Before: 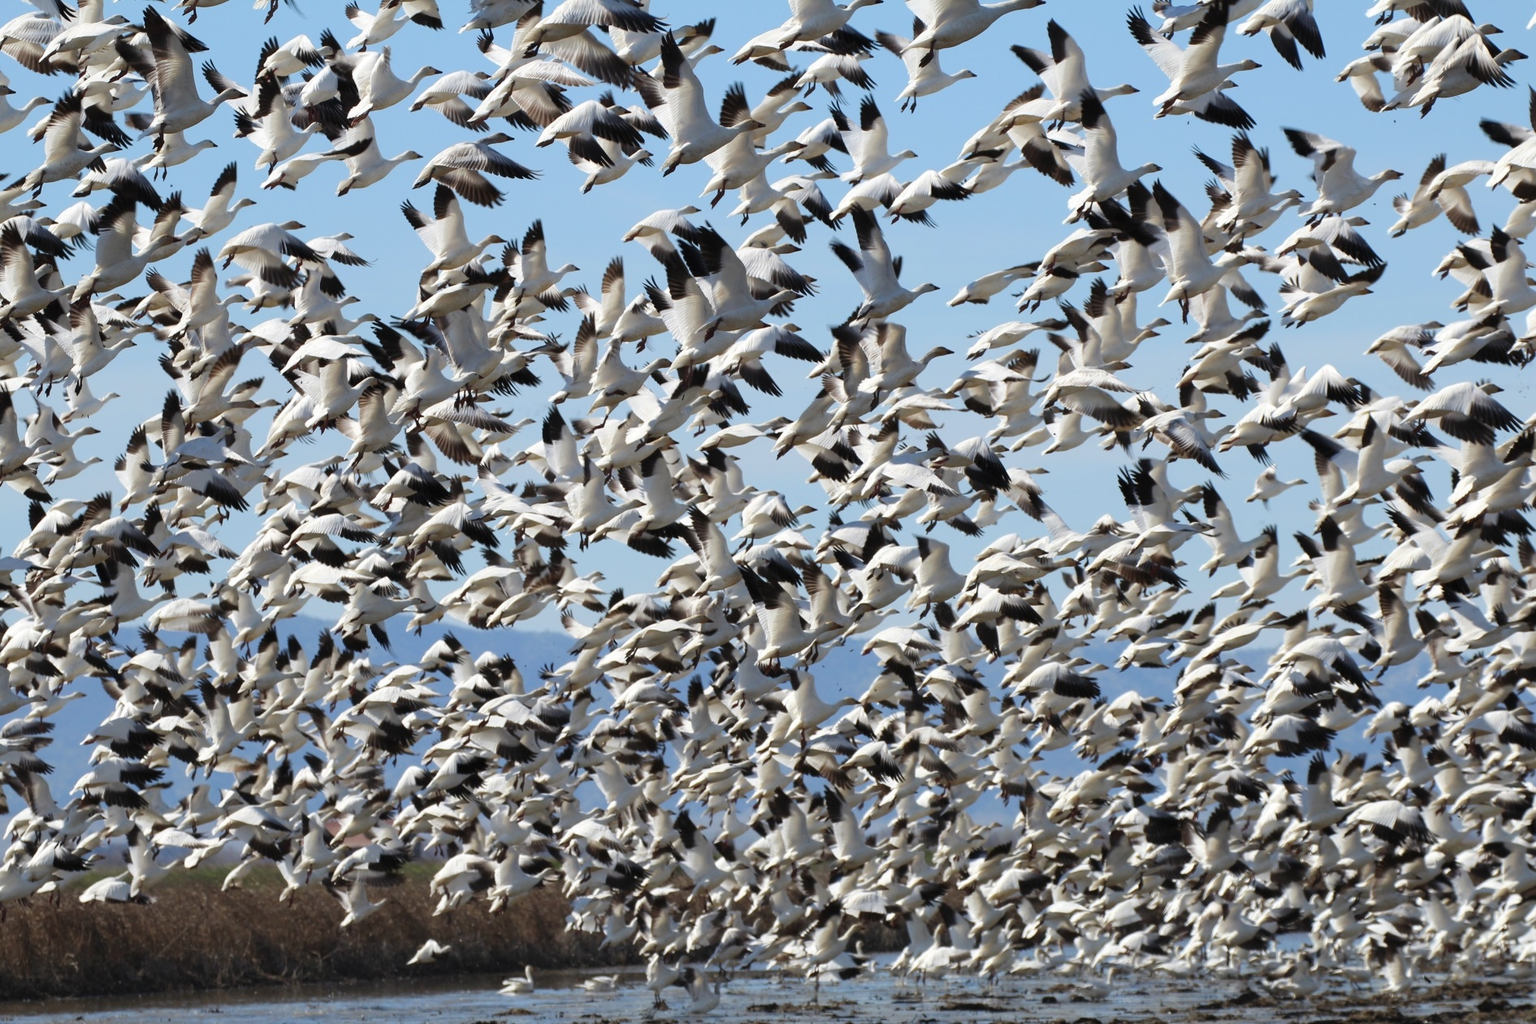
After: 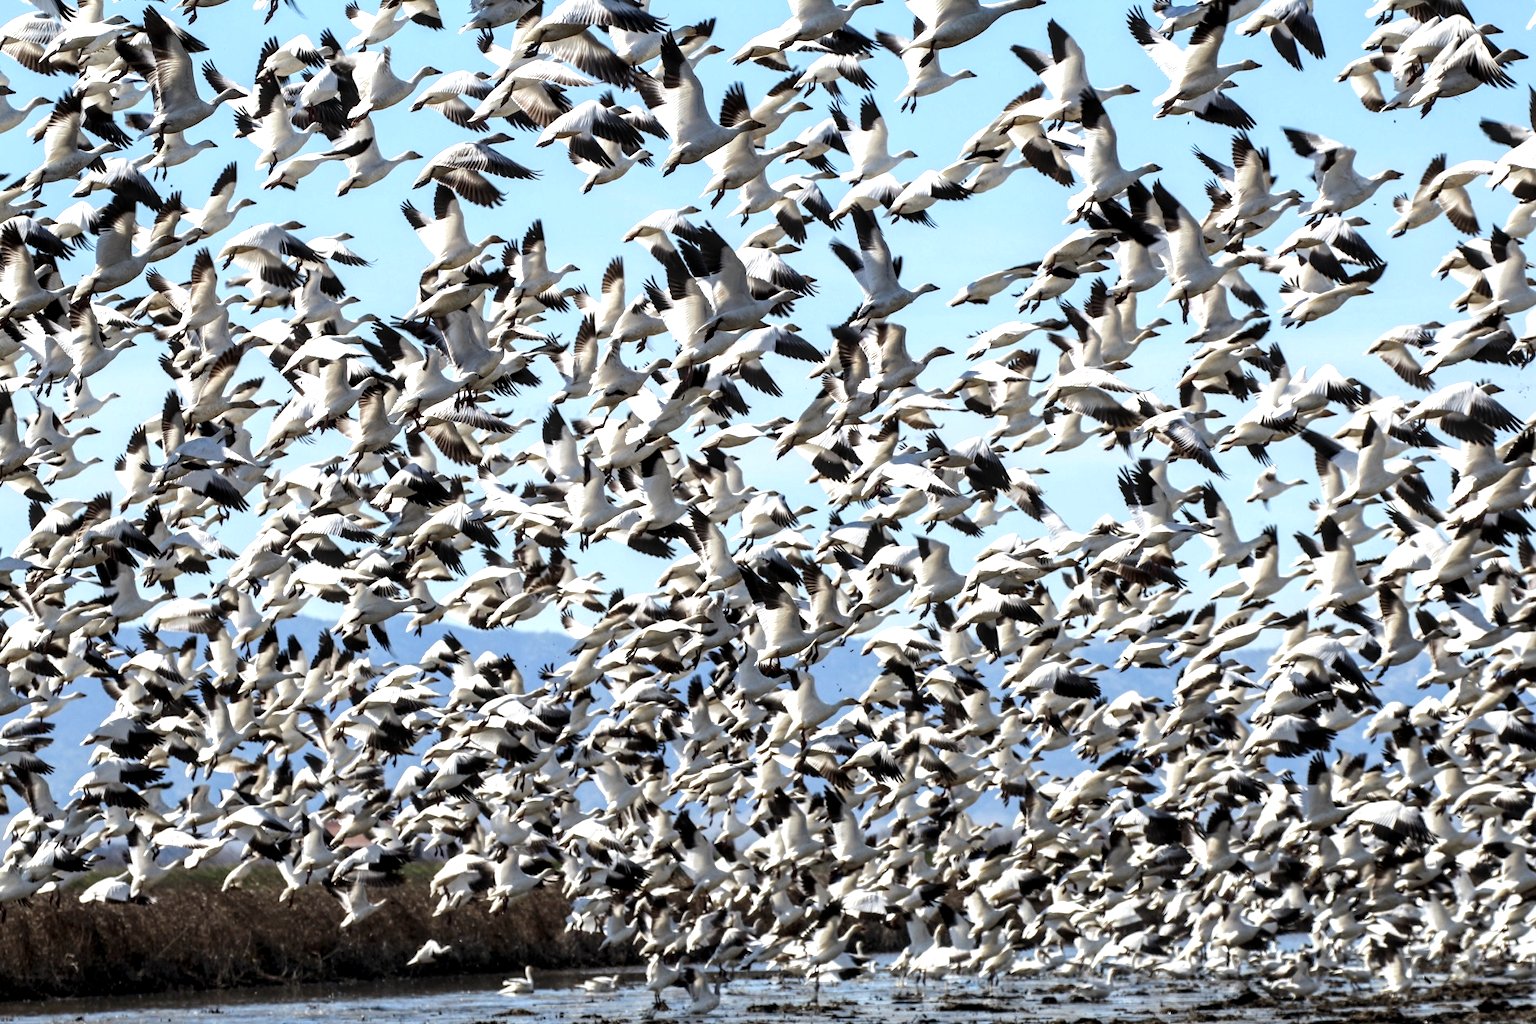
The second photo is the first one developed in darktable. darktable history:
tone equalizer: -8 EV -0.754 EV, -7 EV -0.675 EV, -6 EV -0.566 EV, -5 EV -0.386 EV, -3 EV 0.398 EV, -2 EV 0.6 EV, -1 EV 0.68 EV, +0 EV 0.723 EV, edges refinement/feathering 500, mask exposure compensation -1.57 EV, preserve details no
local contrast: detail 150%
